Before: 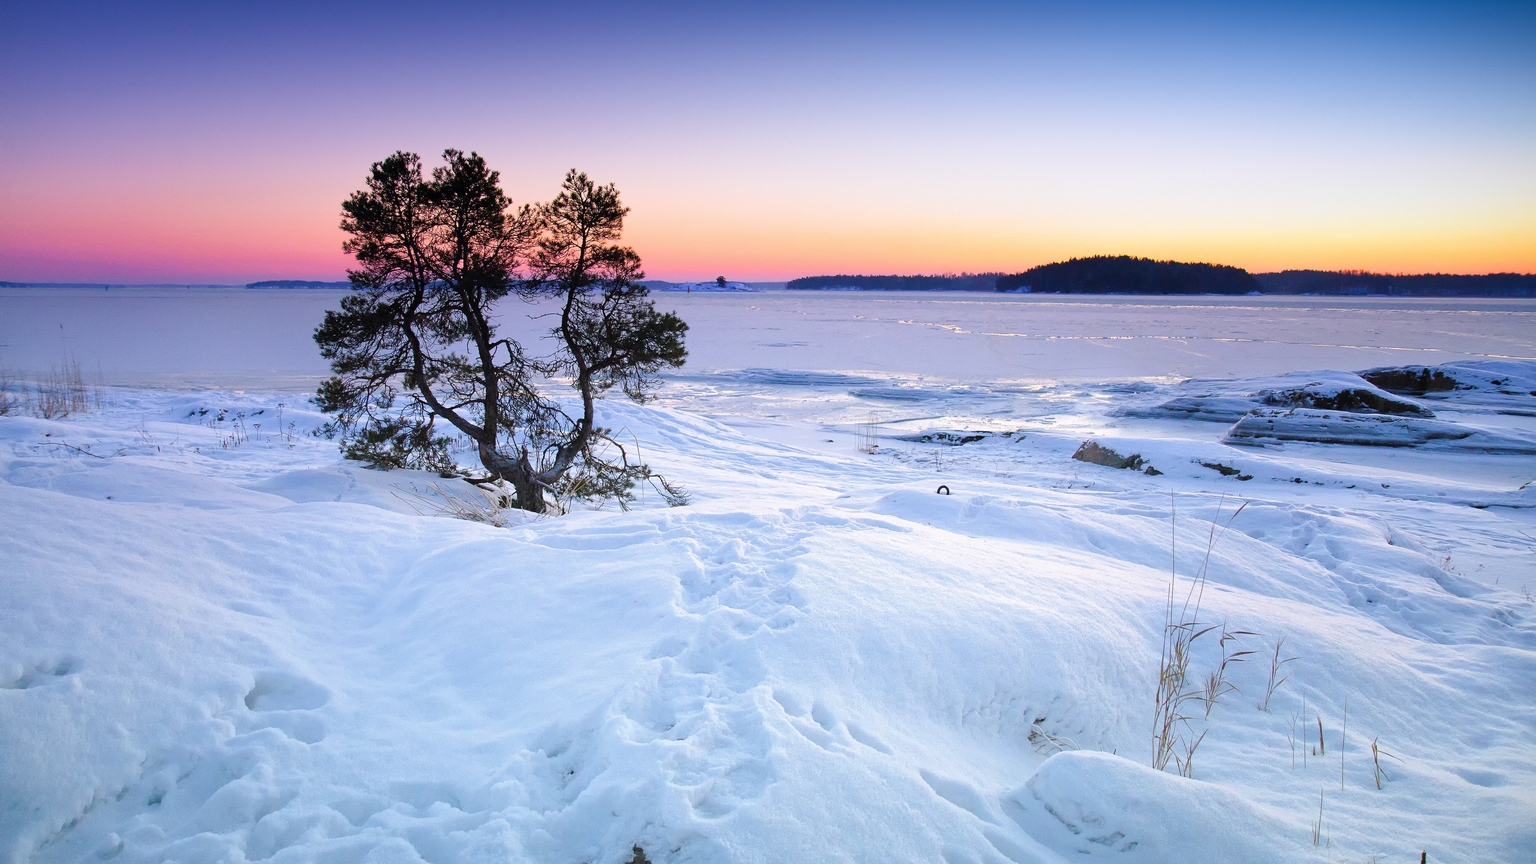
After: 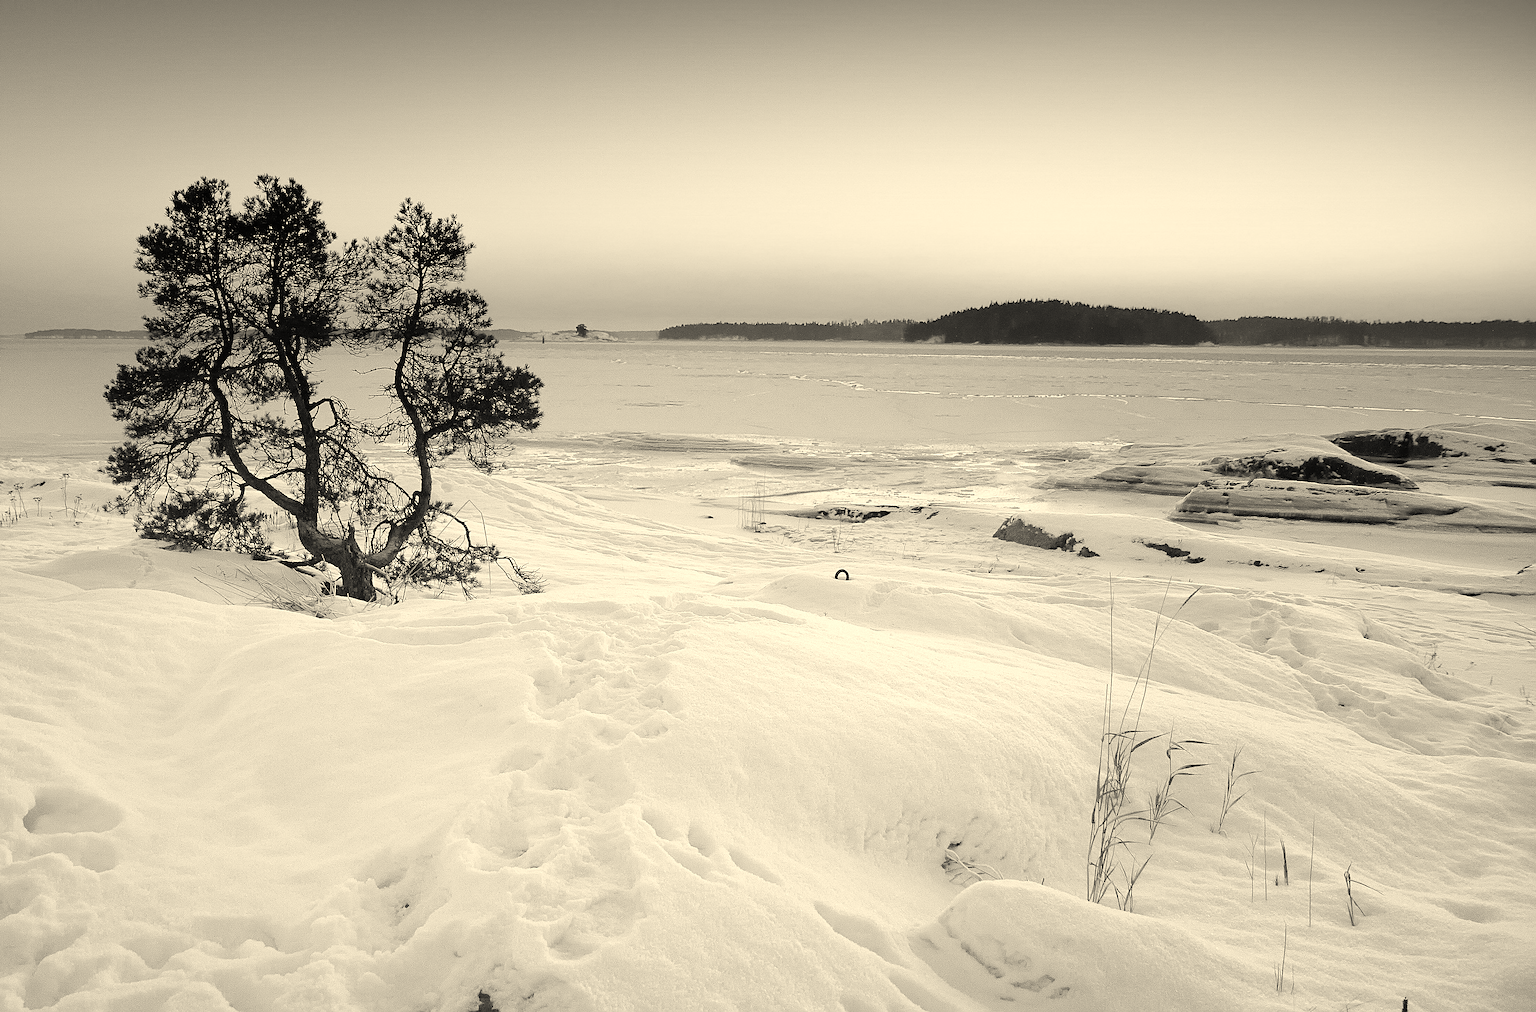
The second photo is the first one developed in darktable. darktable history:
sharpen: on, module defaults
crop and rotate: left 14.667%
color calibration: output gray [0.253, 0.26, 0.487, 0], illuminant custom, x 0.373, y 0.388, temperature 4252.53 K
color correction: highlights a* 1.35, highlights b* 17.99
